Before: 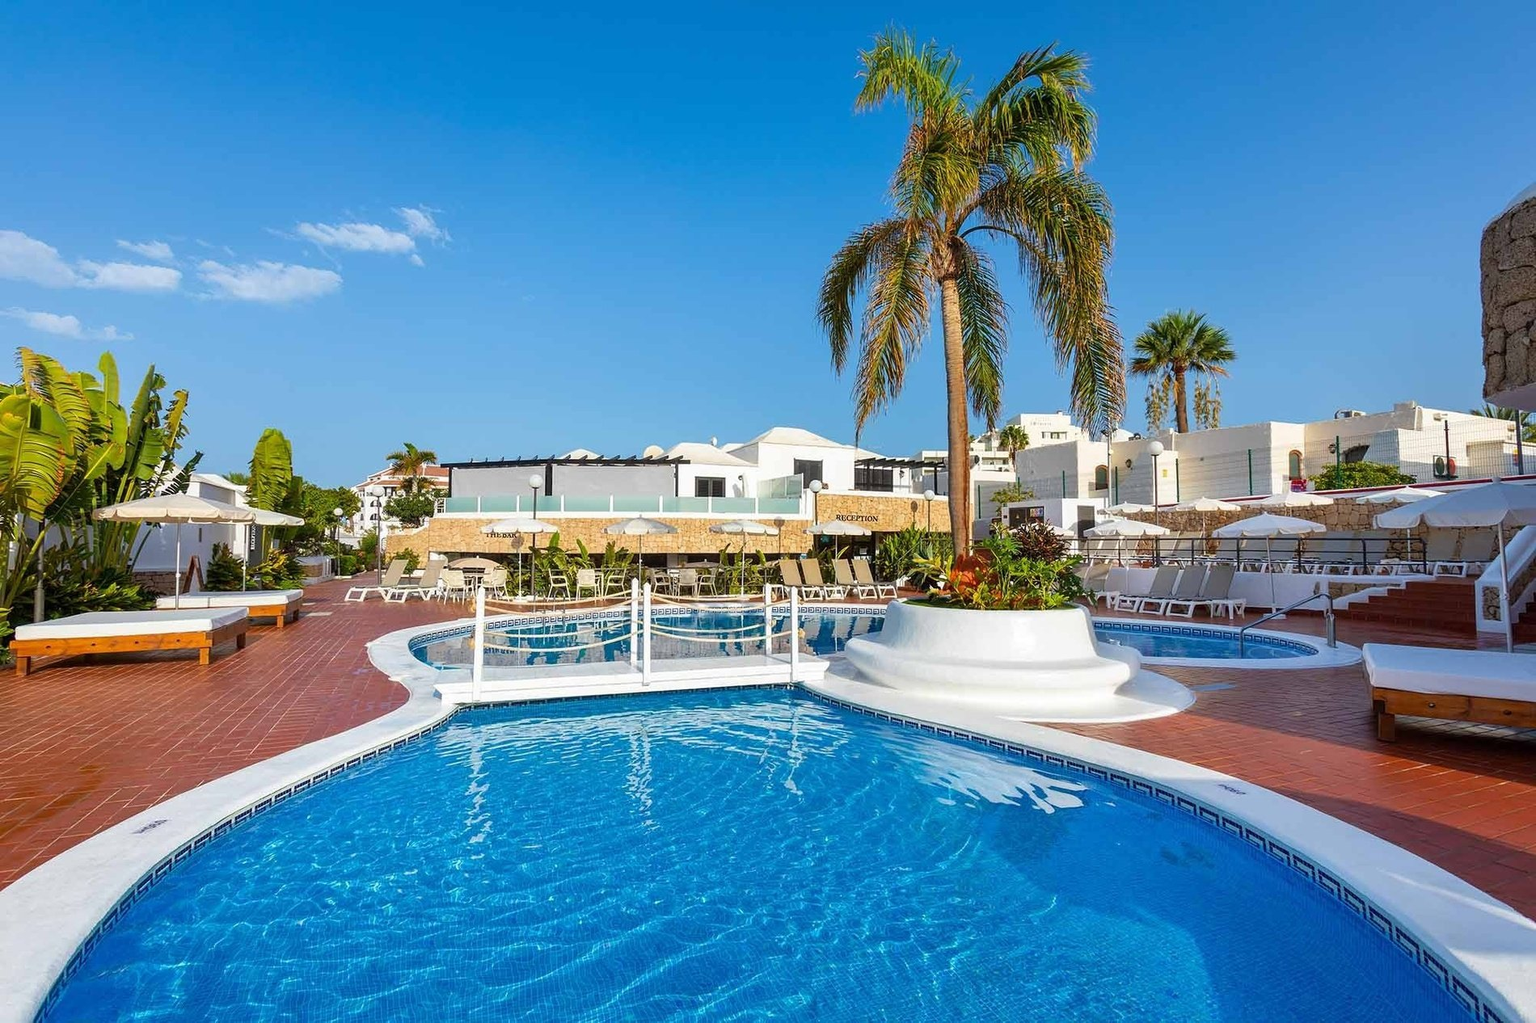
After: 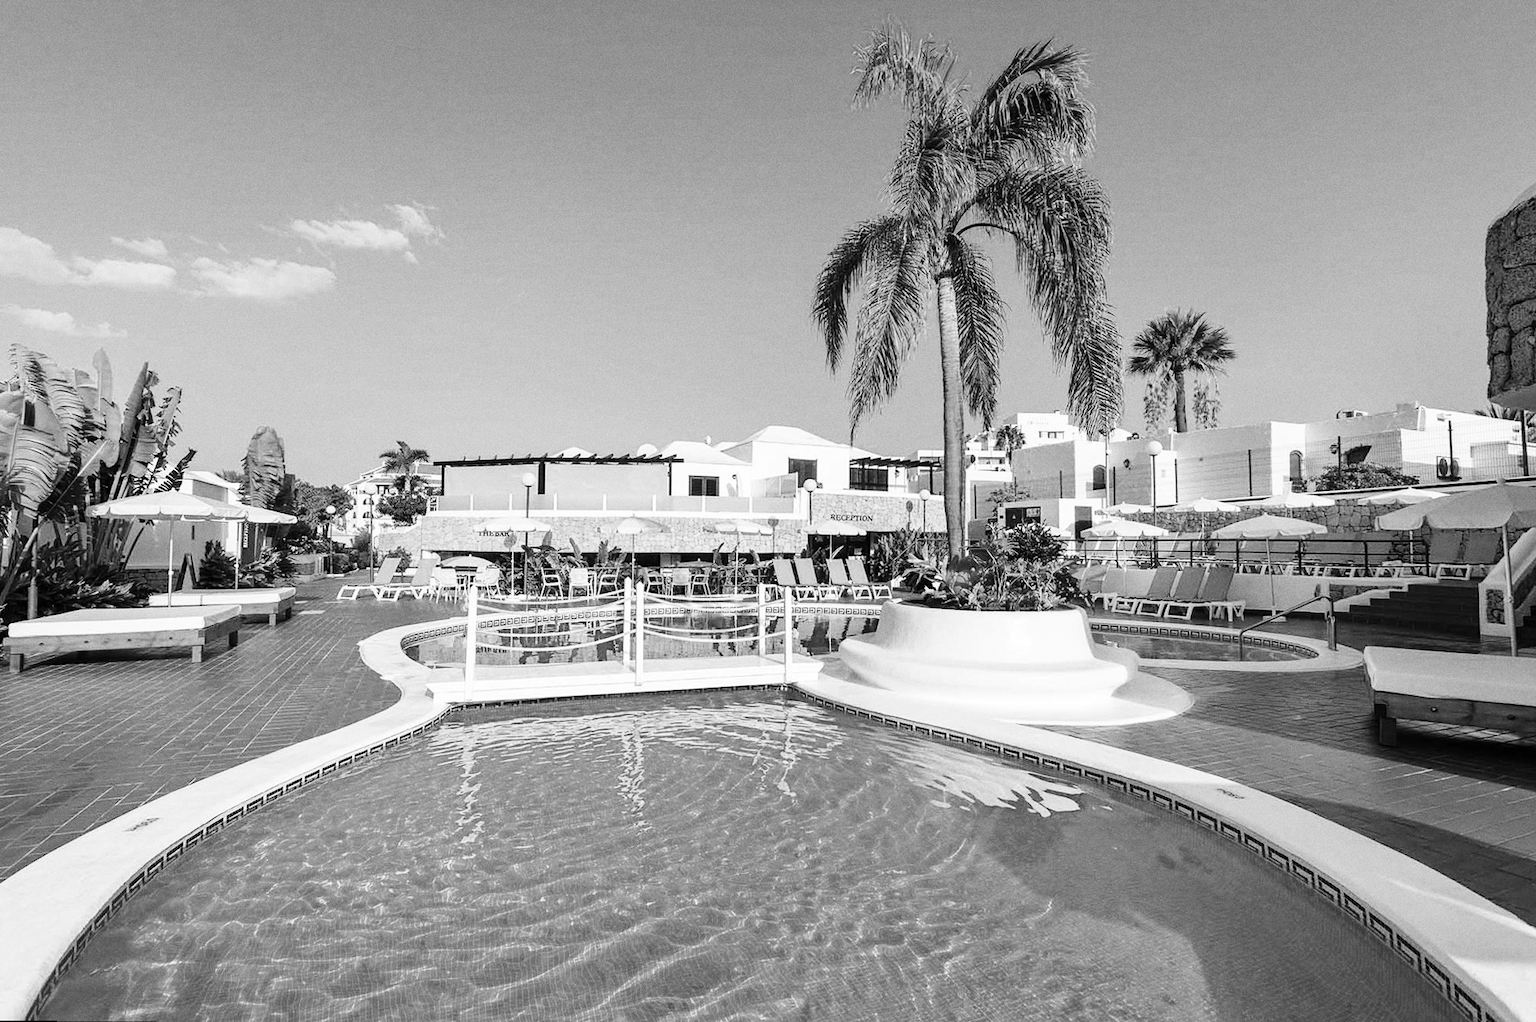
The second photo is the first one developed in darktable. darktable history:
velvia: on, module defaults
rotate and perspective: rotation 0.192°, lens shift (horizontal) -0.015, crop left 0.005, crop right 0.996, crop top 0.006, crop bottom 0.99
white balance: emerald 1
base curve: curves: ch0 [(0, 0) (0.036, 0.025) (0.121, 0.166) (0.206, 0.329) (0.605, 0.79) (1, 1)], preserve colors none
grain: on, module defaults
contrast brightness saturation: saturation -1
